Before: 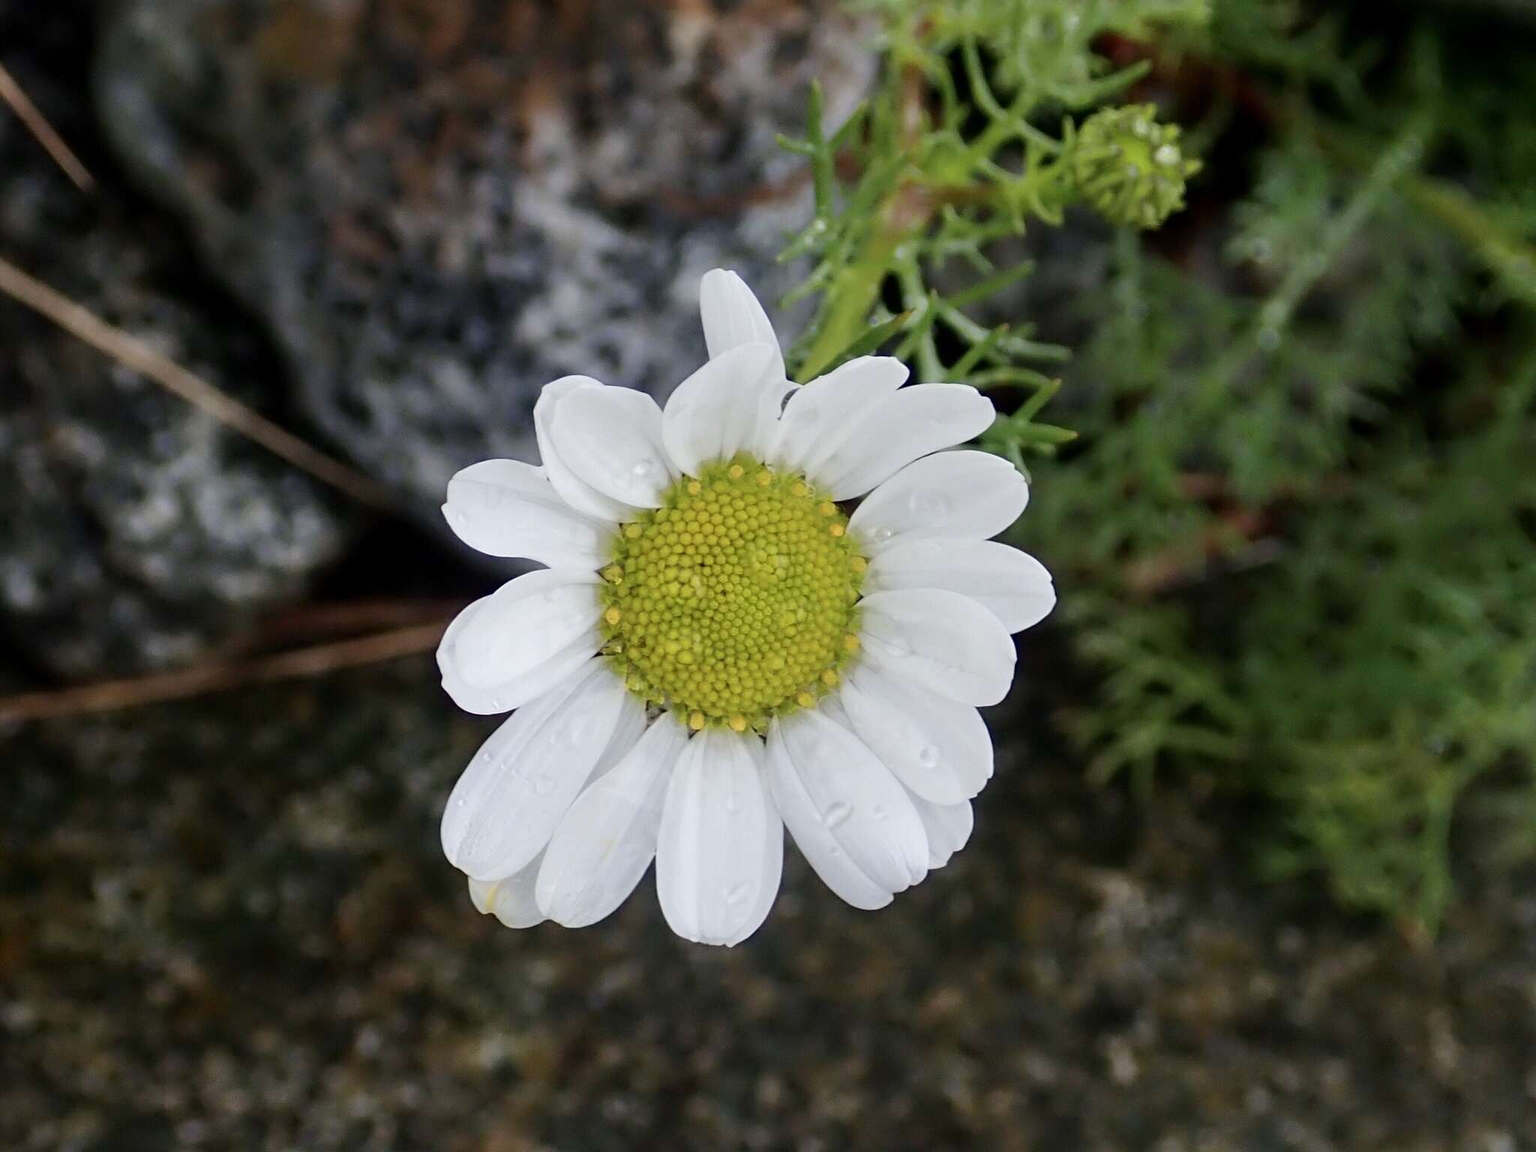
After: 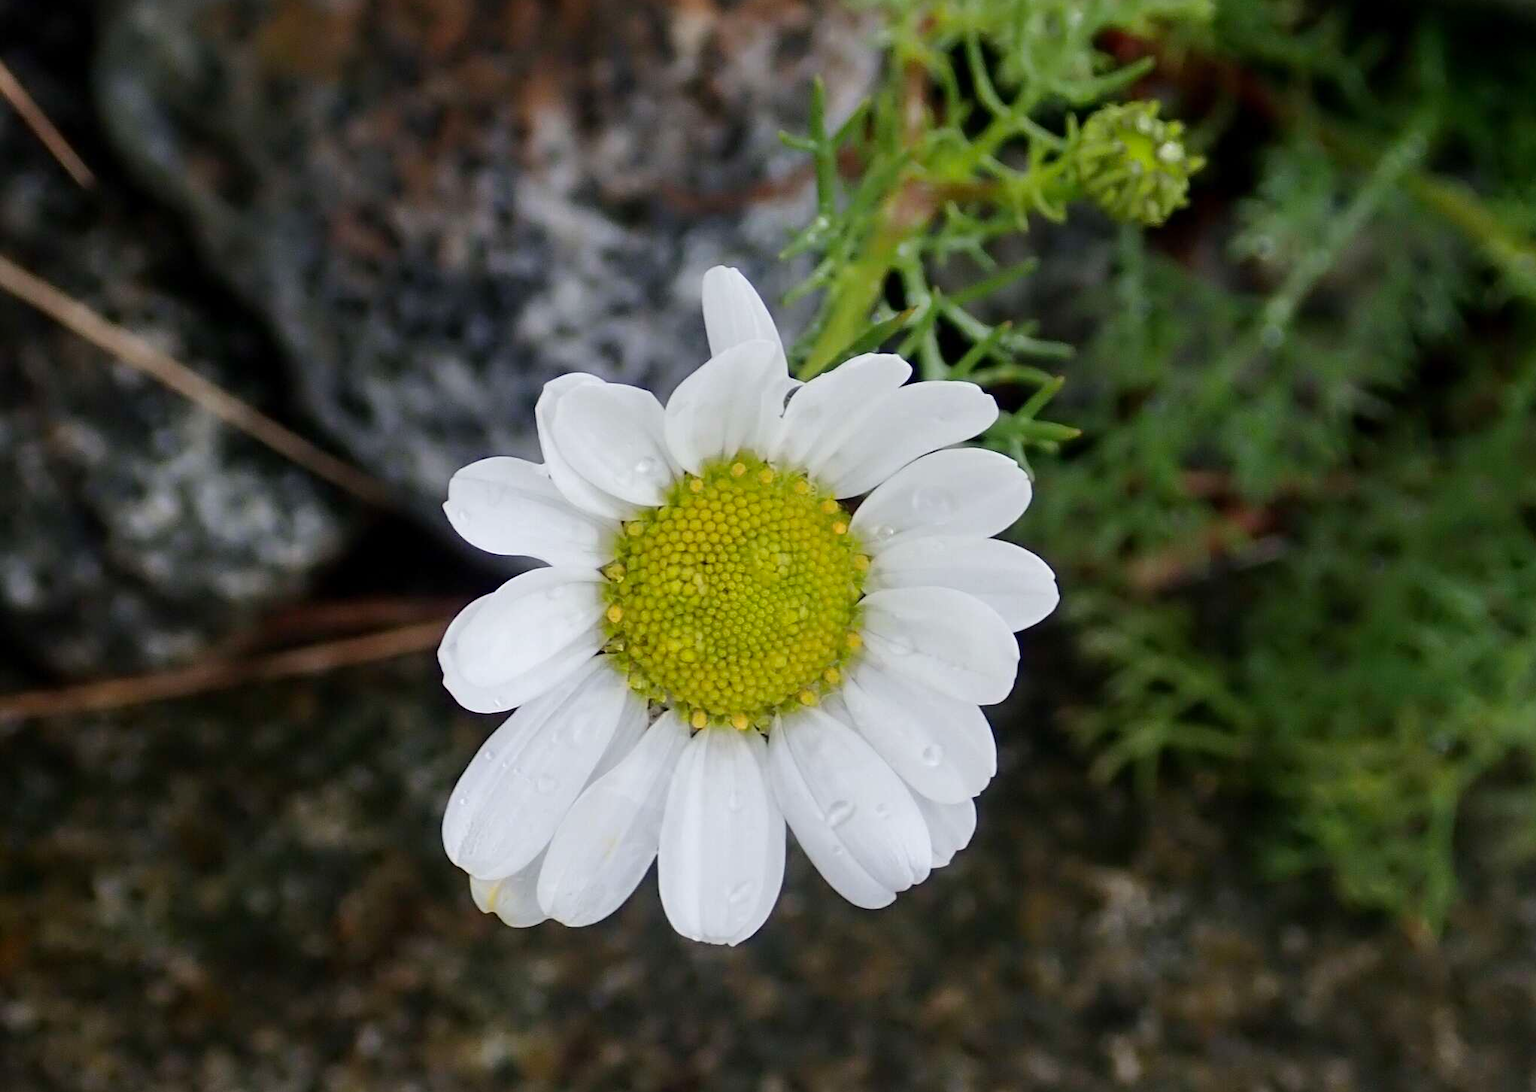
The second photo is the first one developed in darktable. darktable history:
crop: top 0.381%, right 0.264%, bottom 5.056%
